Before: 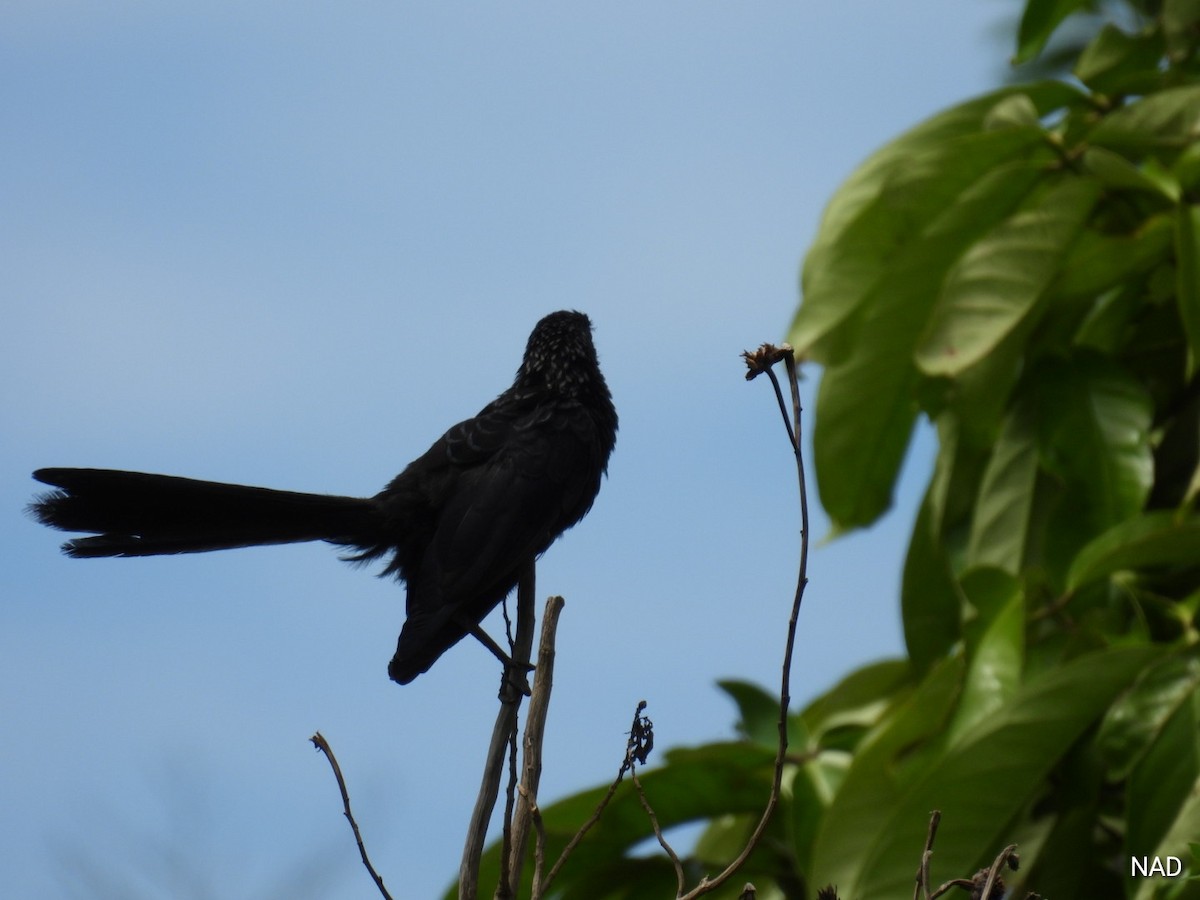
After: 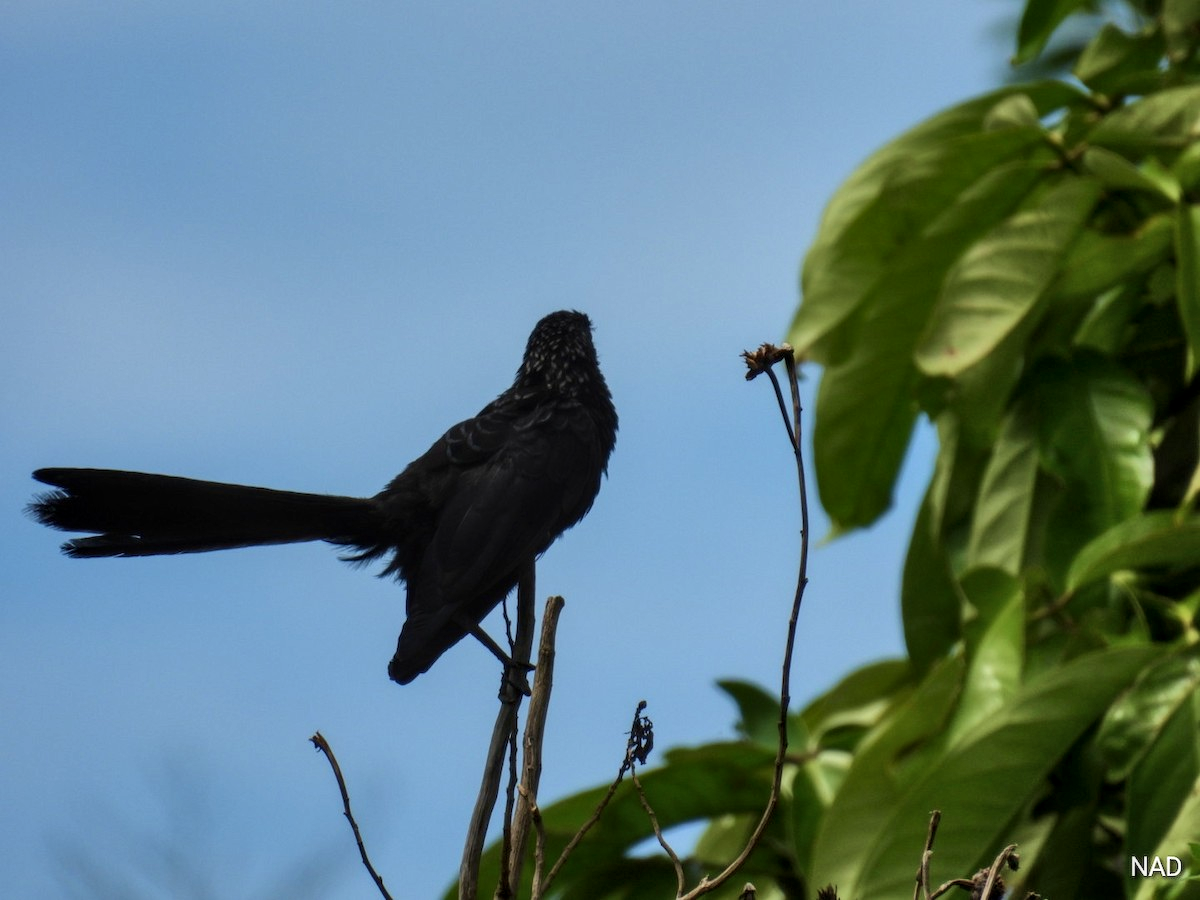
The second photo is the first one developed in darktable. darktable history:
shadows and highlights: shadows 53.07, soften with gaussian
local contrast: detail 130%
velvia: on, module defaults
